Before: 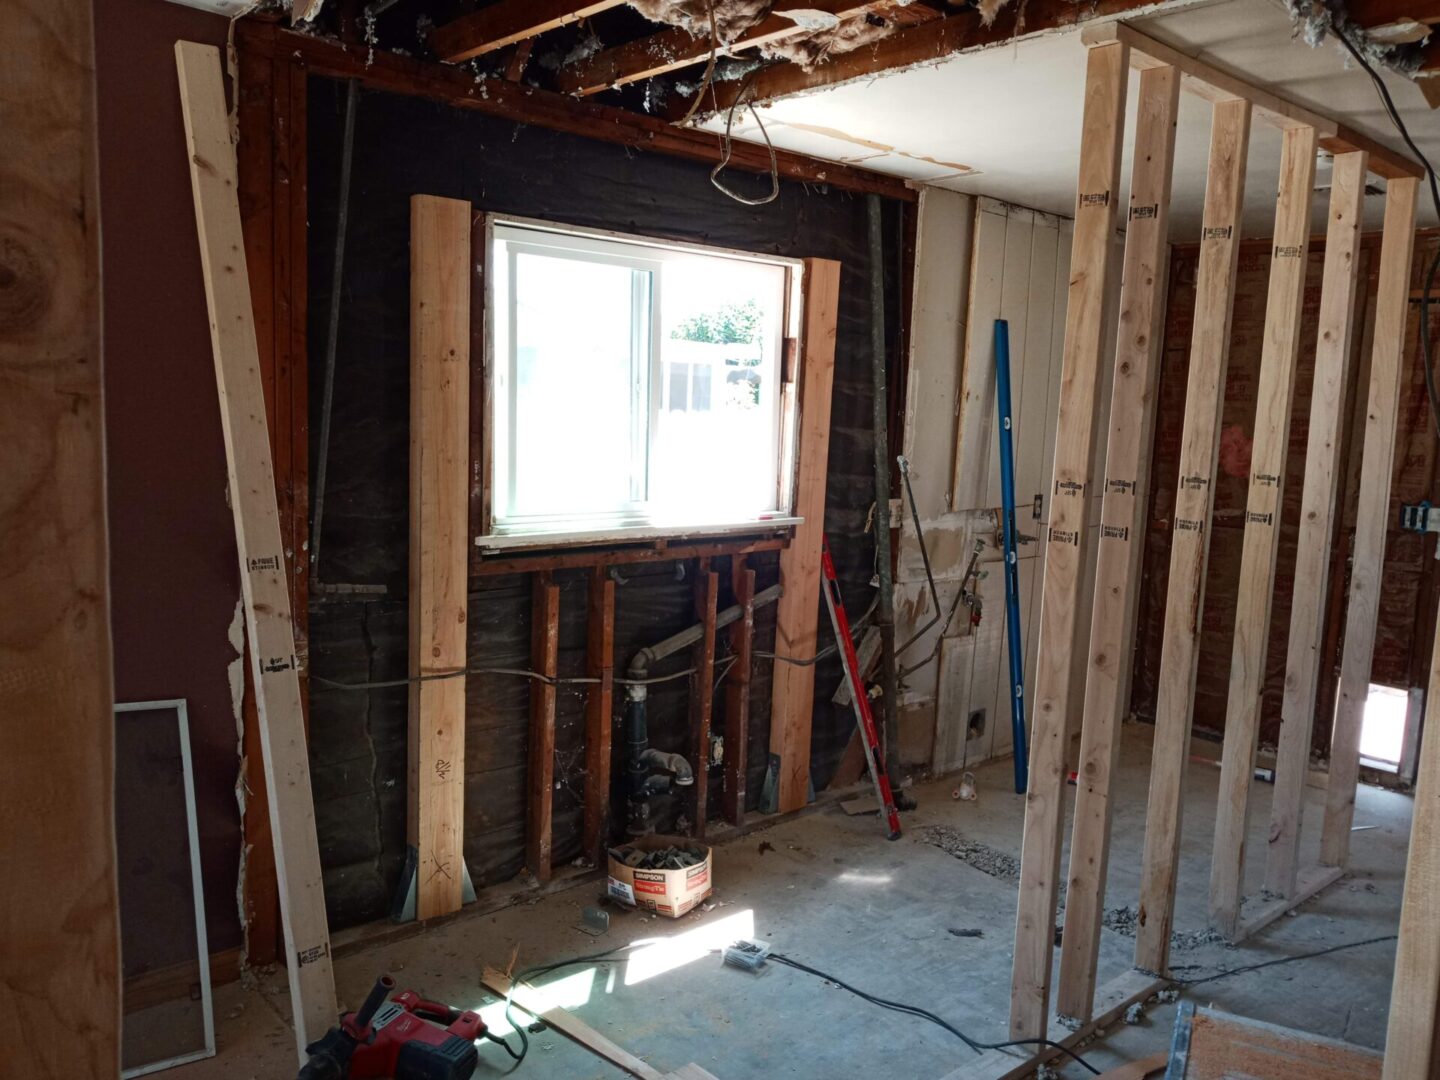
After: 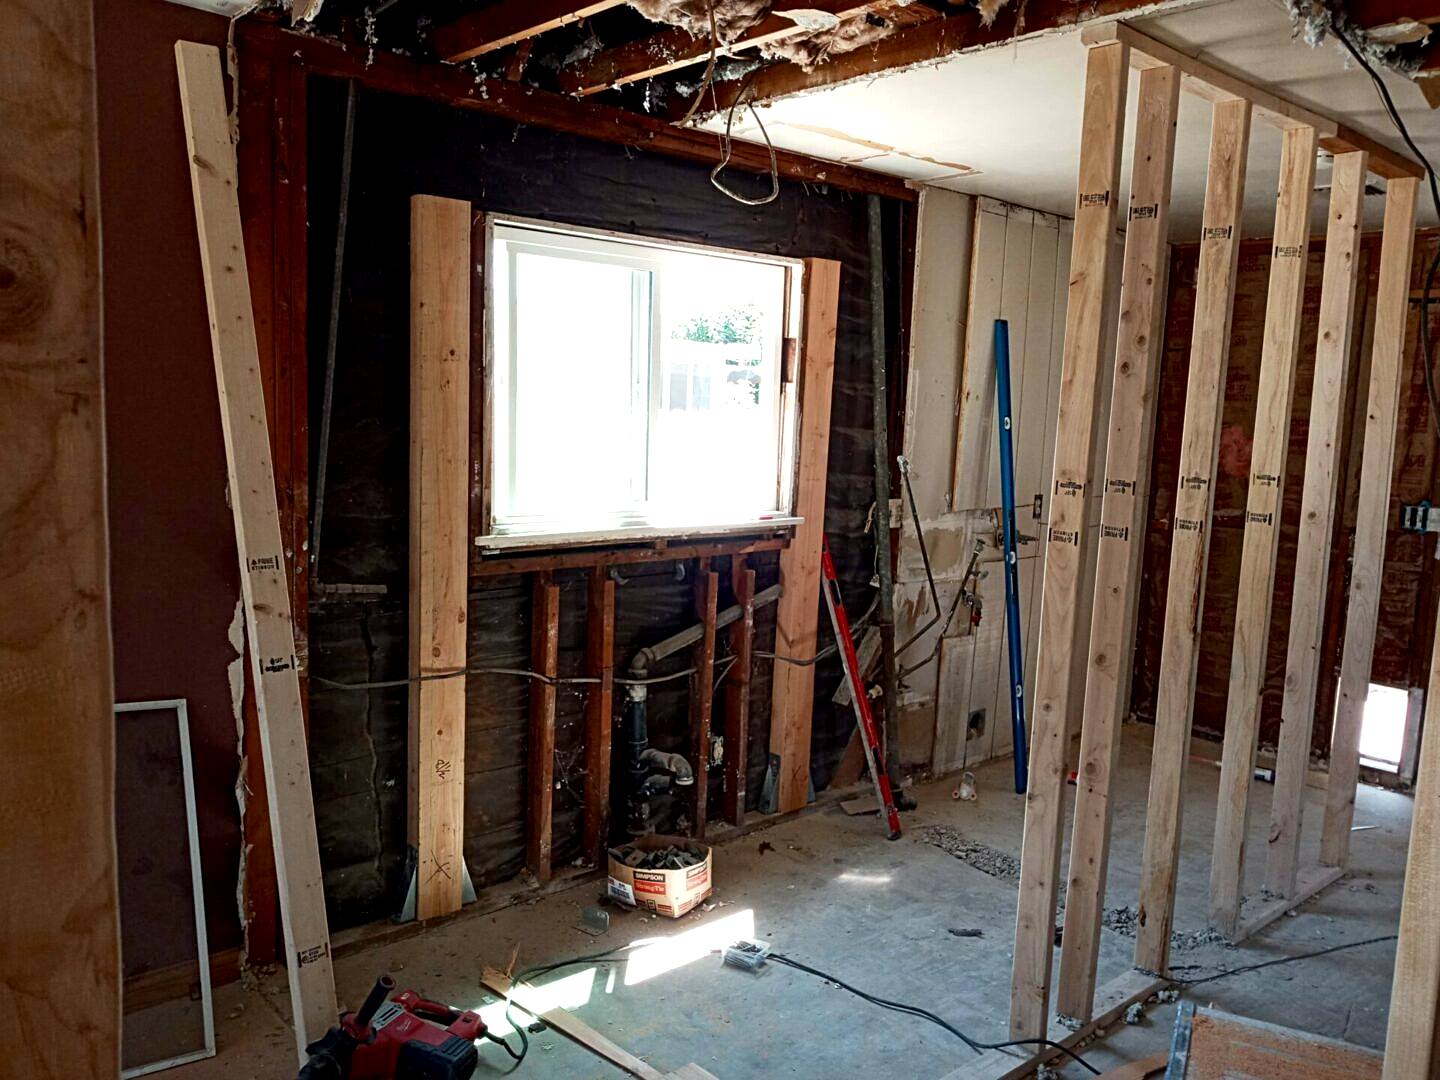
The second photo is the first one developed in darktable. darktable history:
sharpen: on, module defaults
color correction: highlights b* 2.92
exposure: black level correction 0.005, exposure 0.272 EV, compensate highlight preservation false
